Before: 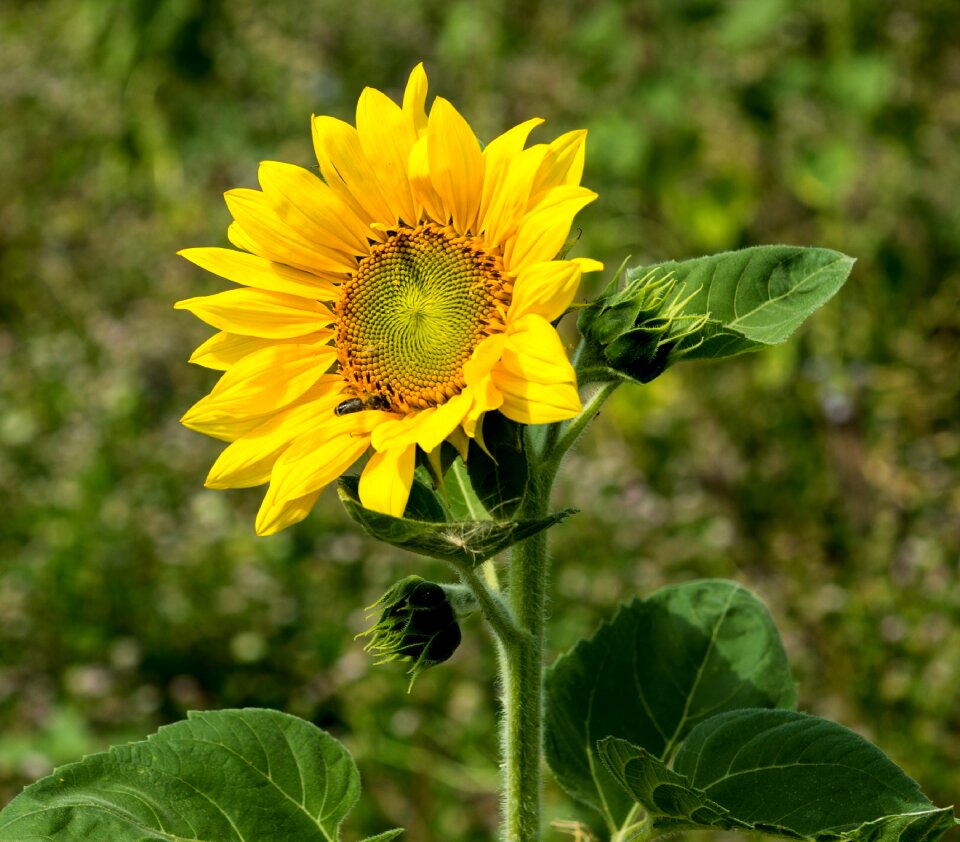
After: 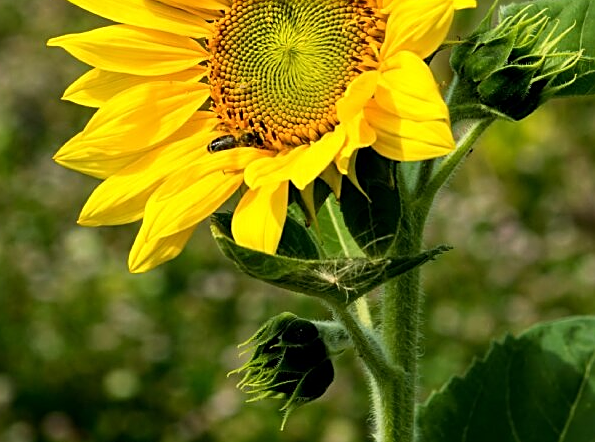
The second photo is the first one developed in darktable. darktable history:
crop: left 13.249%, top 31.349%, right 24.724%, bottom 16.089%
sharpen: on, module defaults
